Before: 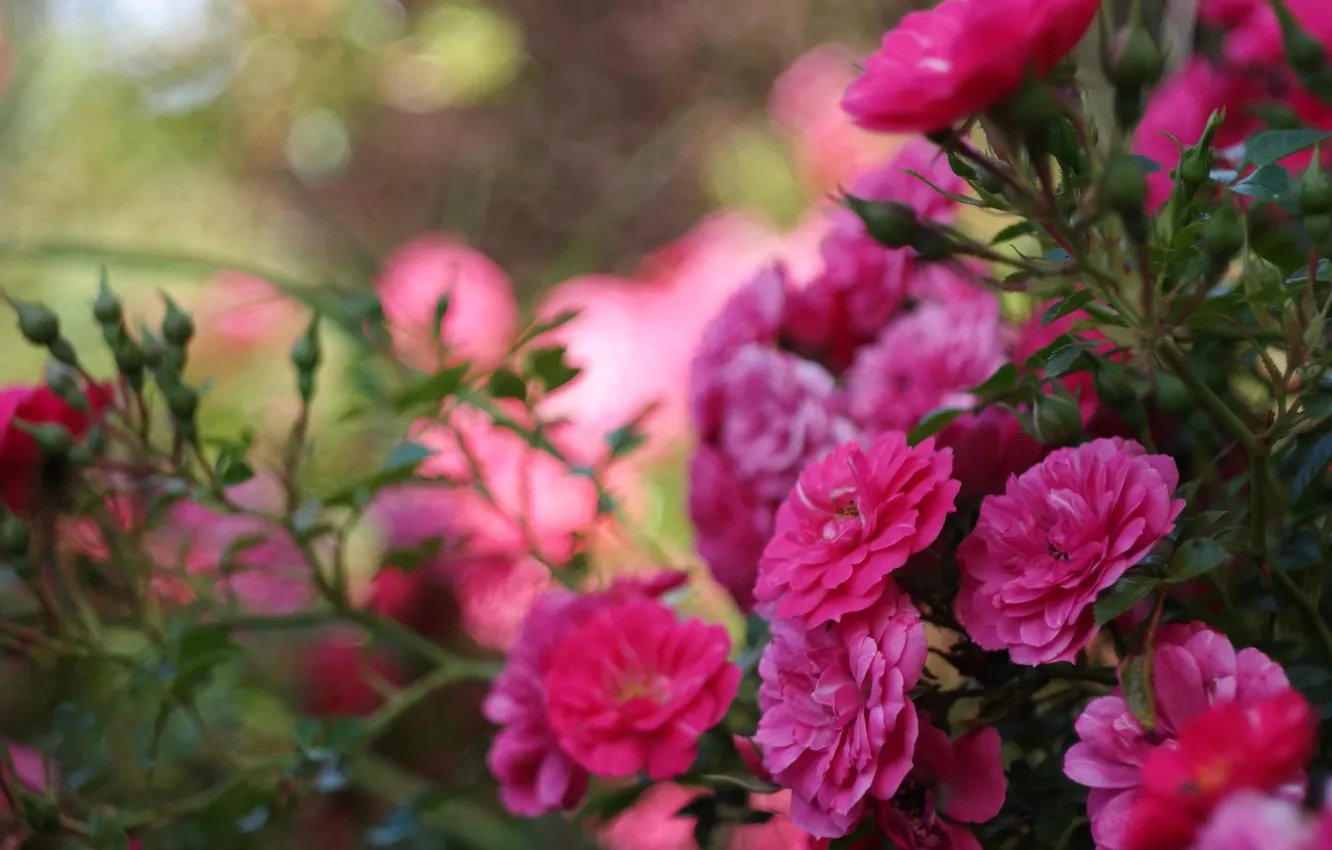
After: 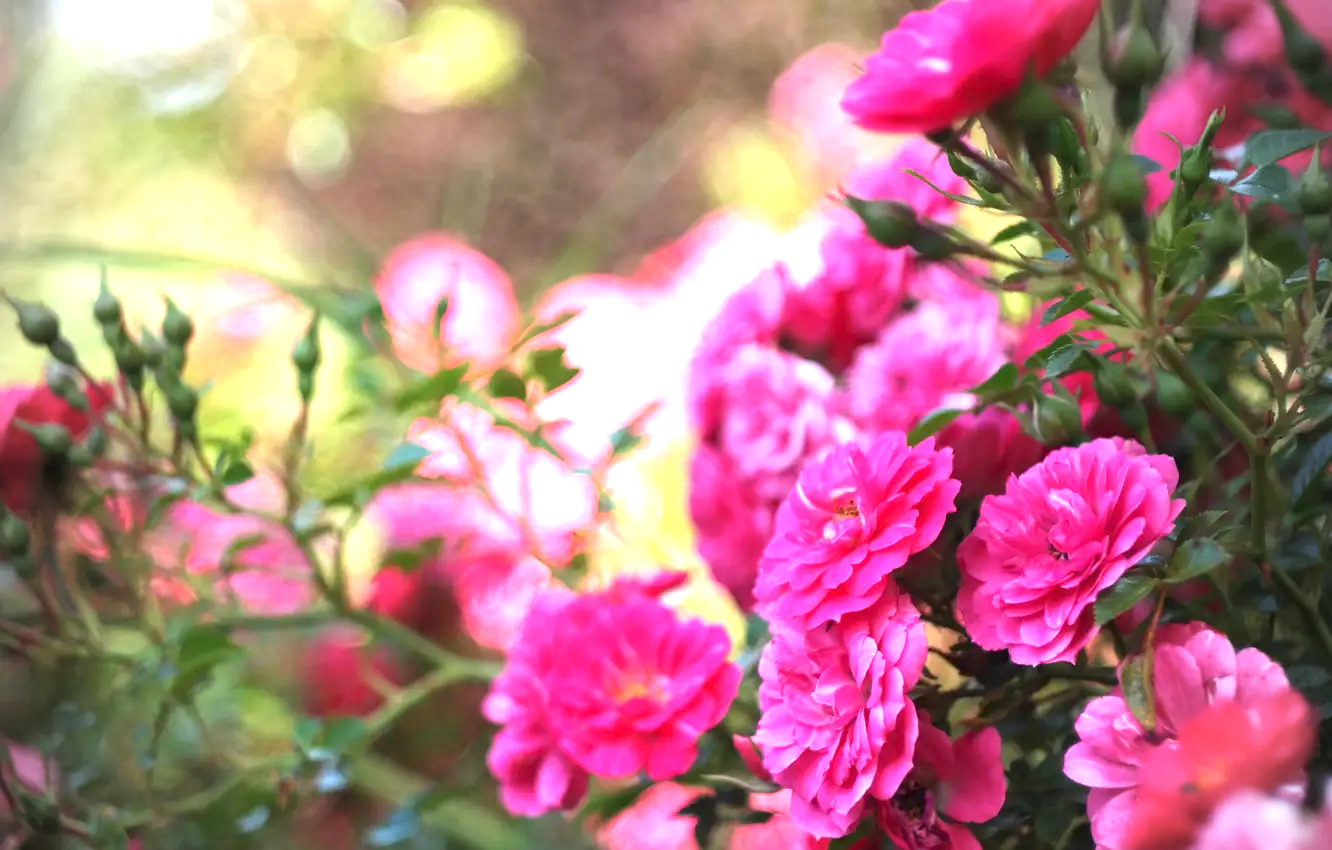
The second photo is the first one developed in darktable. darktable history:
graduated density: rotation -0.352°, offset 57.64
vignetting: fall-off start 74.49%, fall-off radius 65.9%, brightness -0.628, saturation -0.68
exposure: black level correction 0, exposure 2 EV, compensate highlight preservation false
